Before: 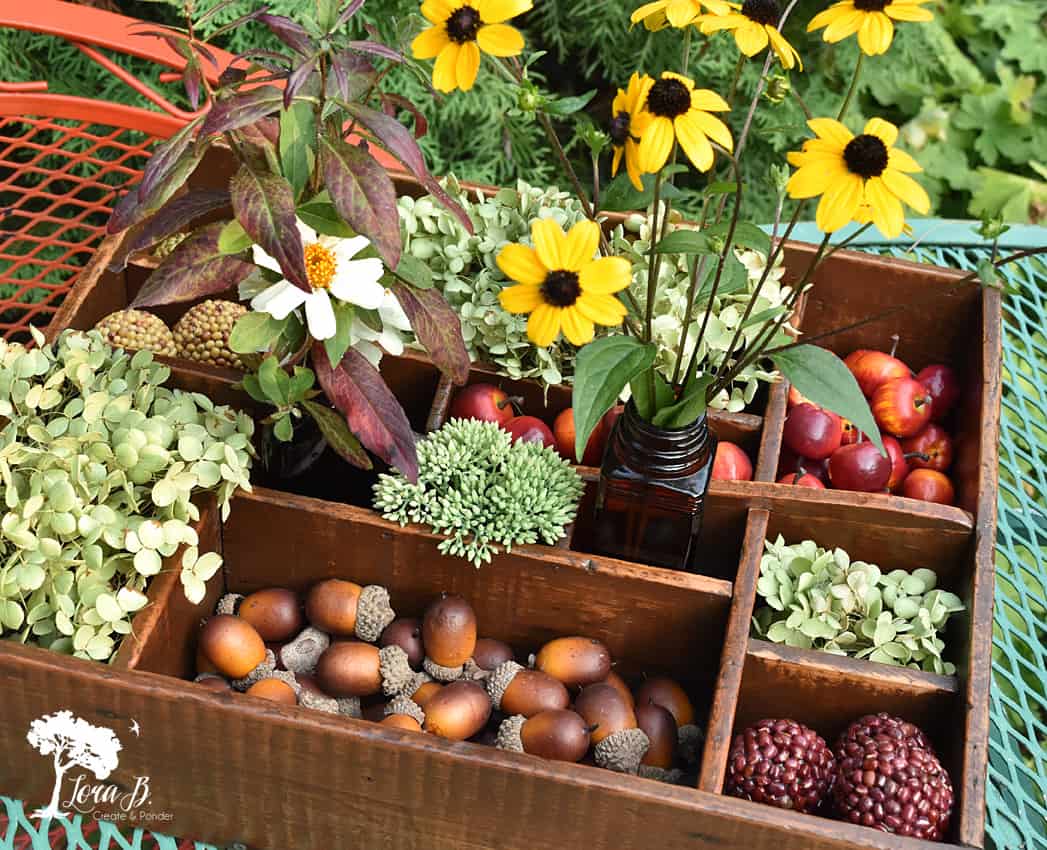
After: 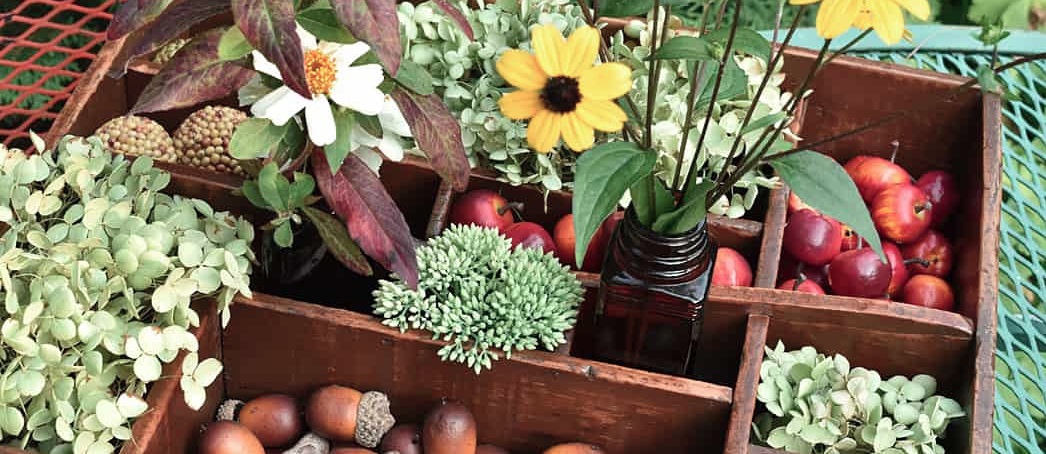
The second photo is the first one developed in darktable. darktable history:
color balance: mode lift, gamma, gain (sRGB)
crop and rotate: top 23.043%, bottom 23.437%
color contrast: blue-yellow contrast 0.7
